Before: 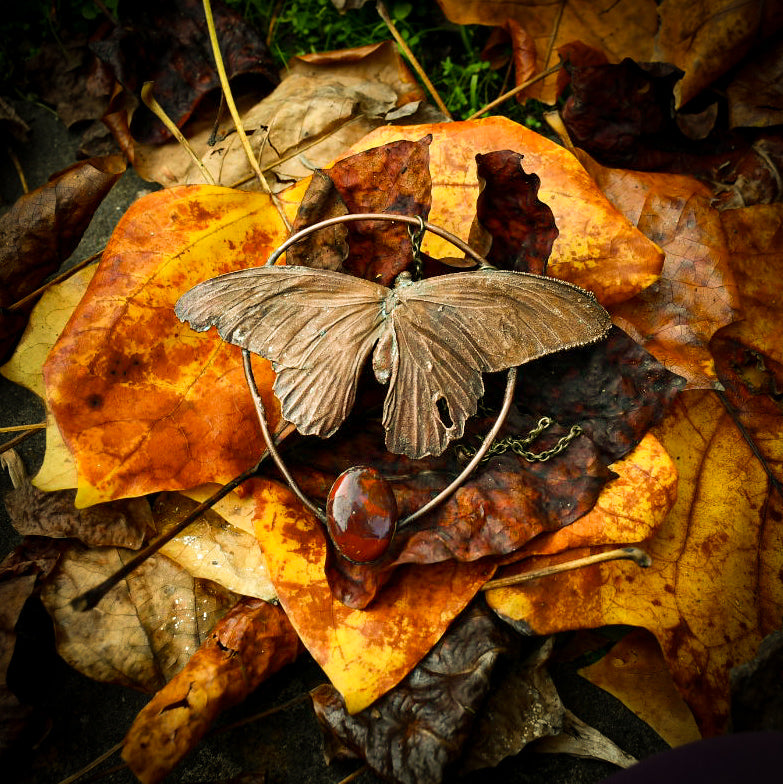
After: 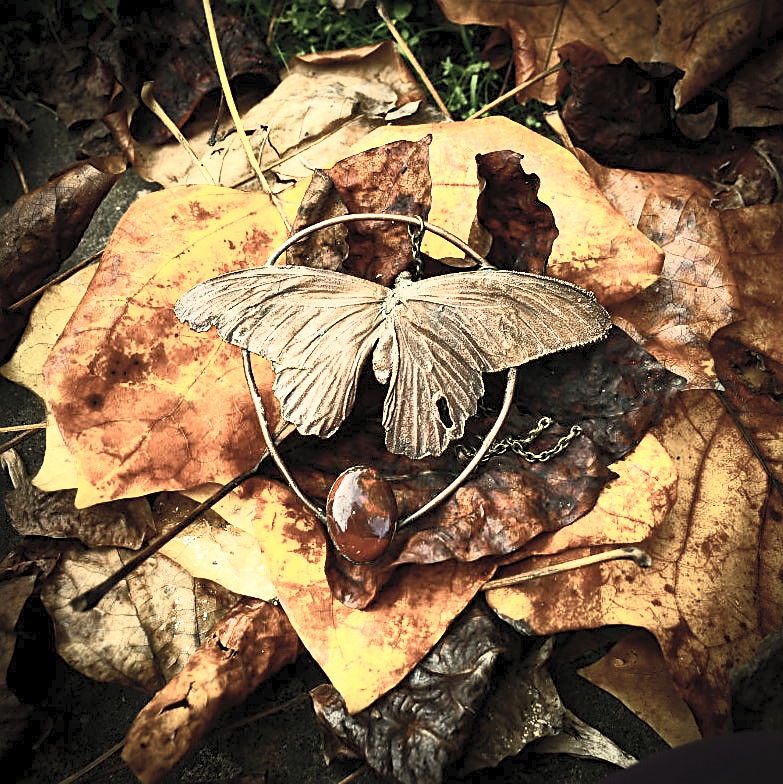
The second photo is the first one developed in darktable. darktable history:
sharpen: on, module defaults
shadows and highlights: shadows 25, highlights -25
contrast brightness saturation: contrast 0.57, brightness 0.57, saturation -0.34
